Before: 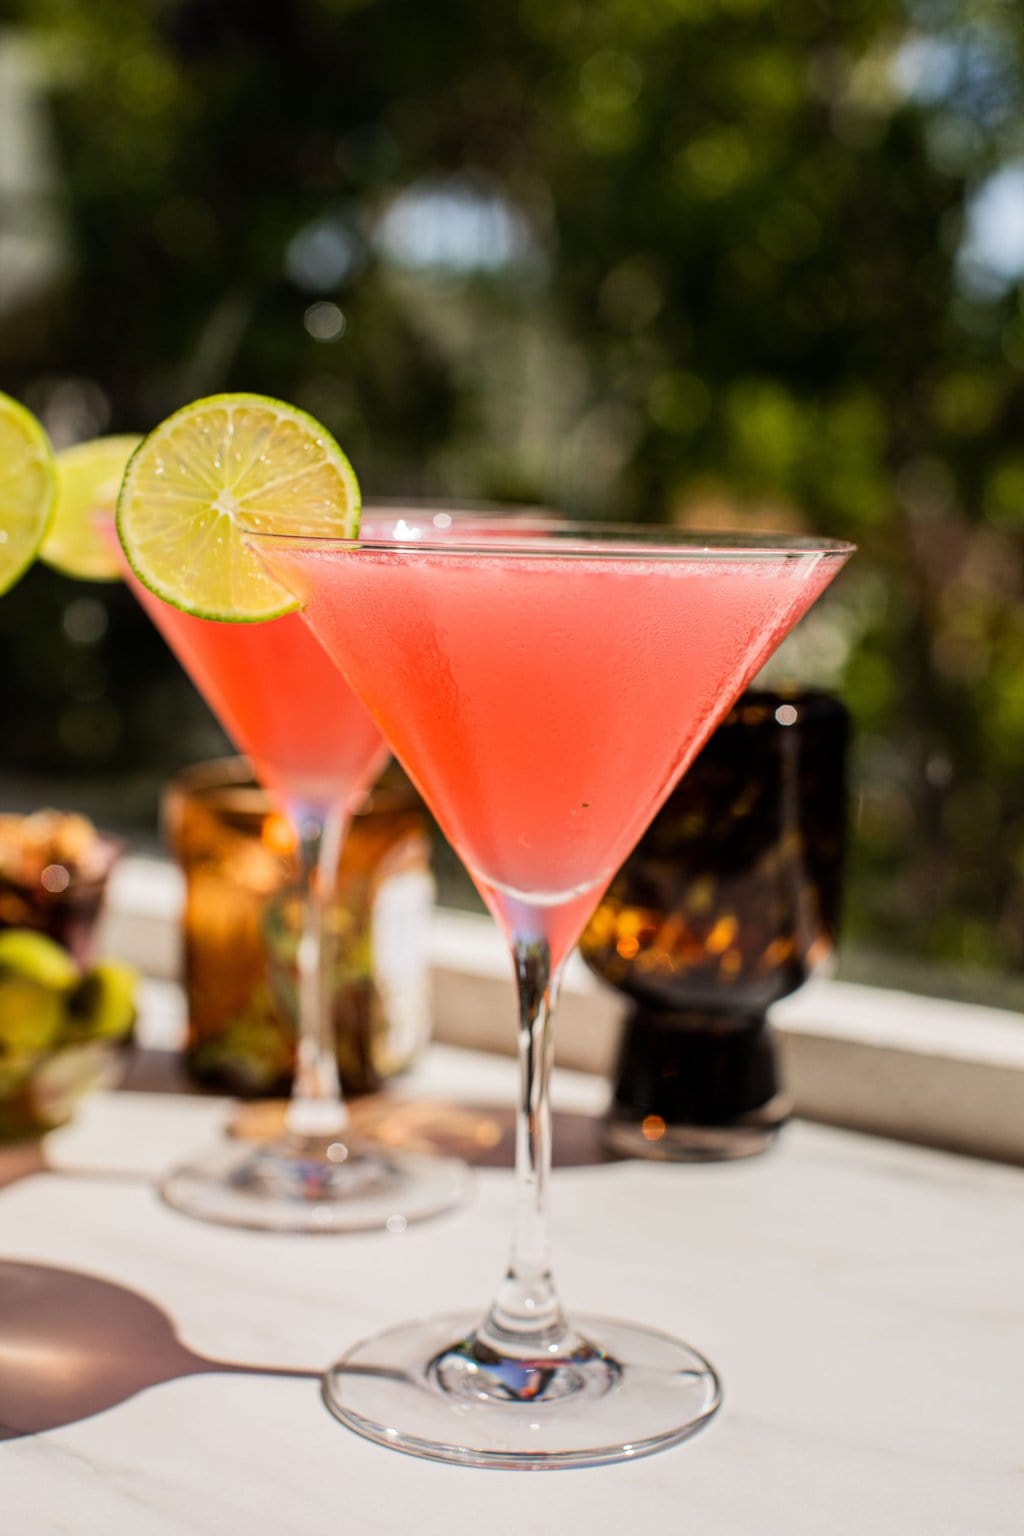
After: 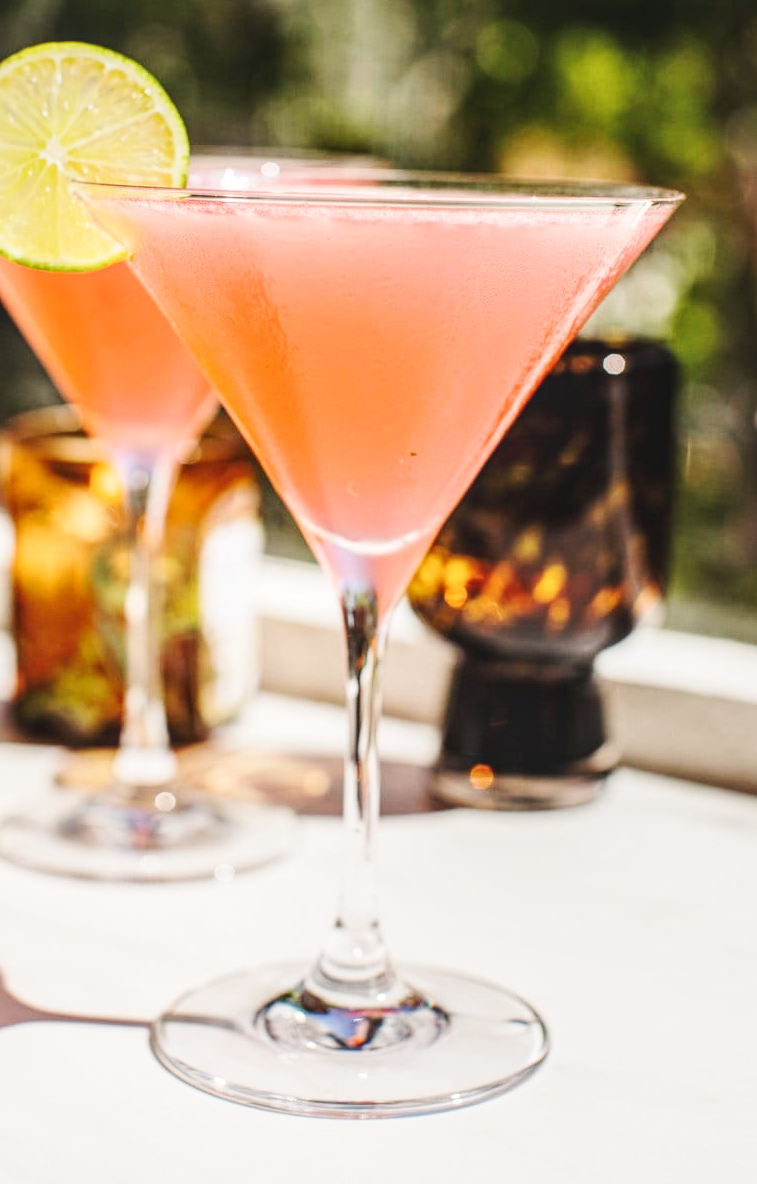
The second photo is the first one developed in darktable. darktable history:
local contrast: on, module defaults
crop: left 16.871%, top 22.857%, right 9.116%
base curve: curves: ch0 [(0, 0.007) (0.028, 0.063) (0.121, 0.311) (0.46, 0.743) (0.859, 0.957) (1, 1)], preserve colors none
